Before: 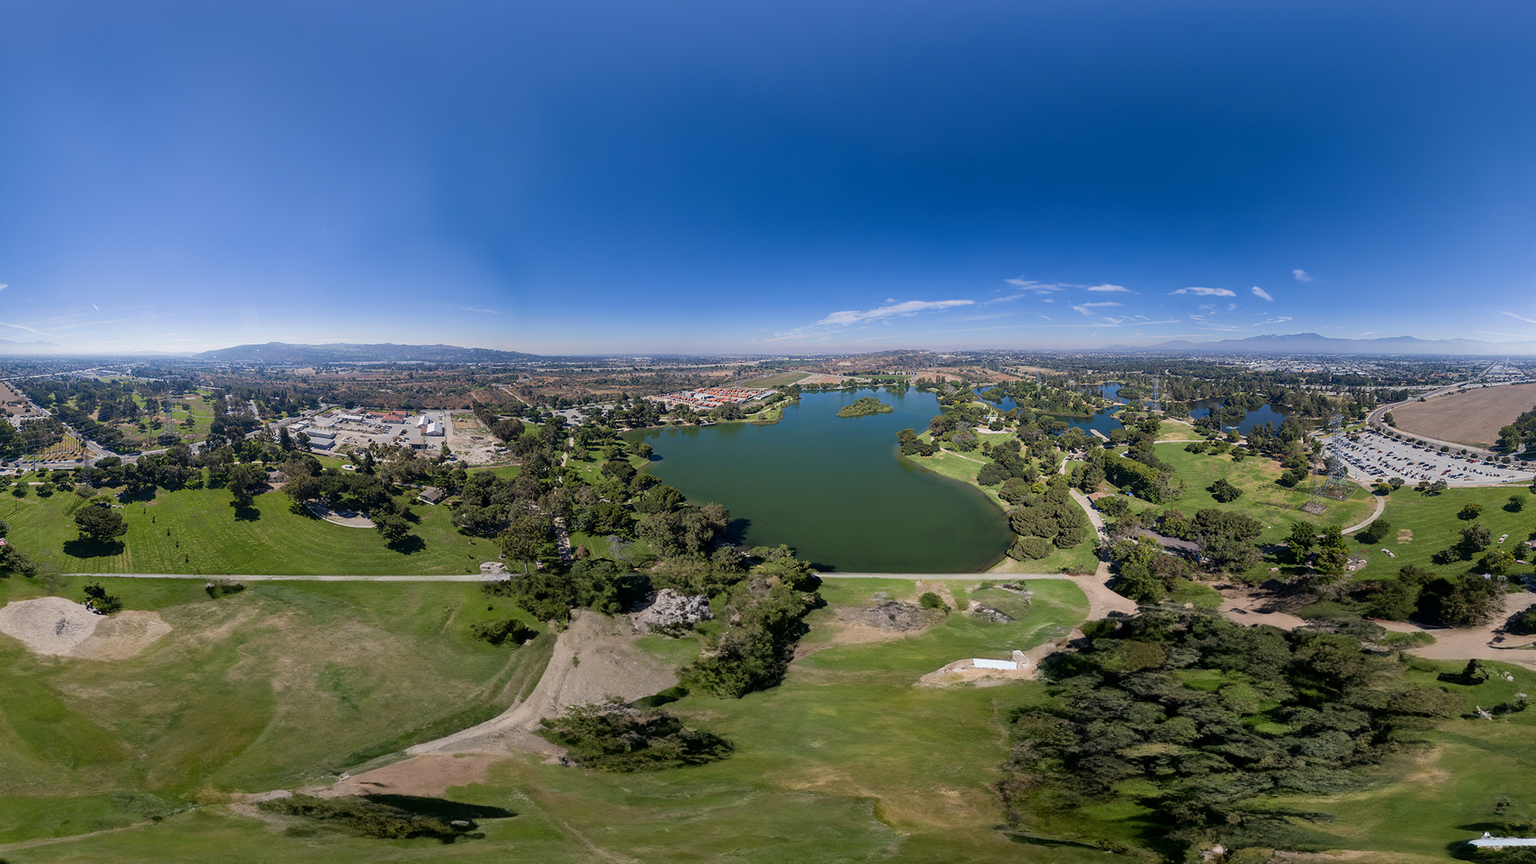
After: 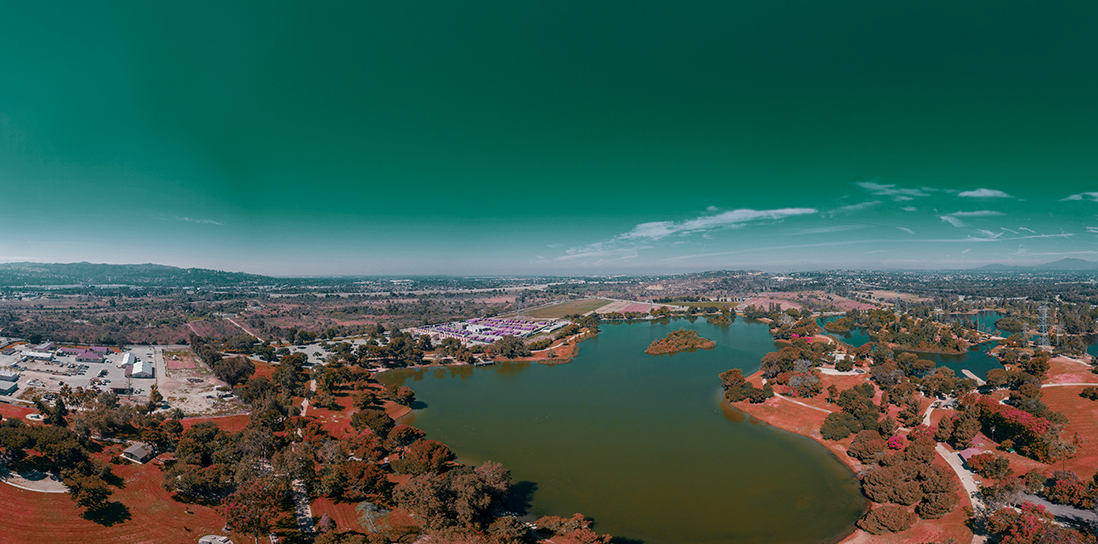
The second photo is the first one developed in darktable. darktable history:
crop: left 20.932%, top 15.471%, right 21.848%, bottom 34.081%
color zones: curves: ch0 [(0.826, 0.353)]; ch1 [(0.242, 0.647) (0.889, 0.342)]; ch2 [(0.246, 0.089) (0.969, 0.068)]
